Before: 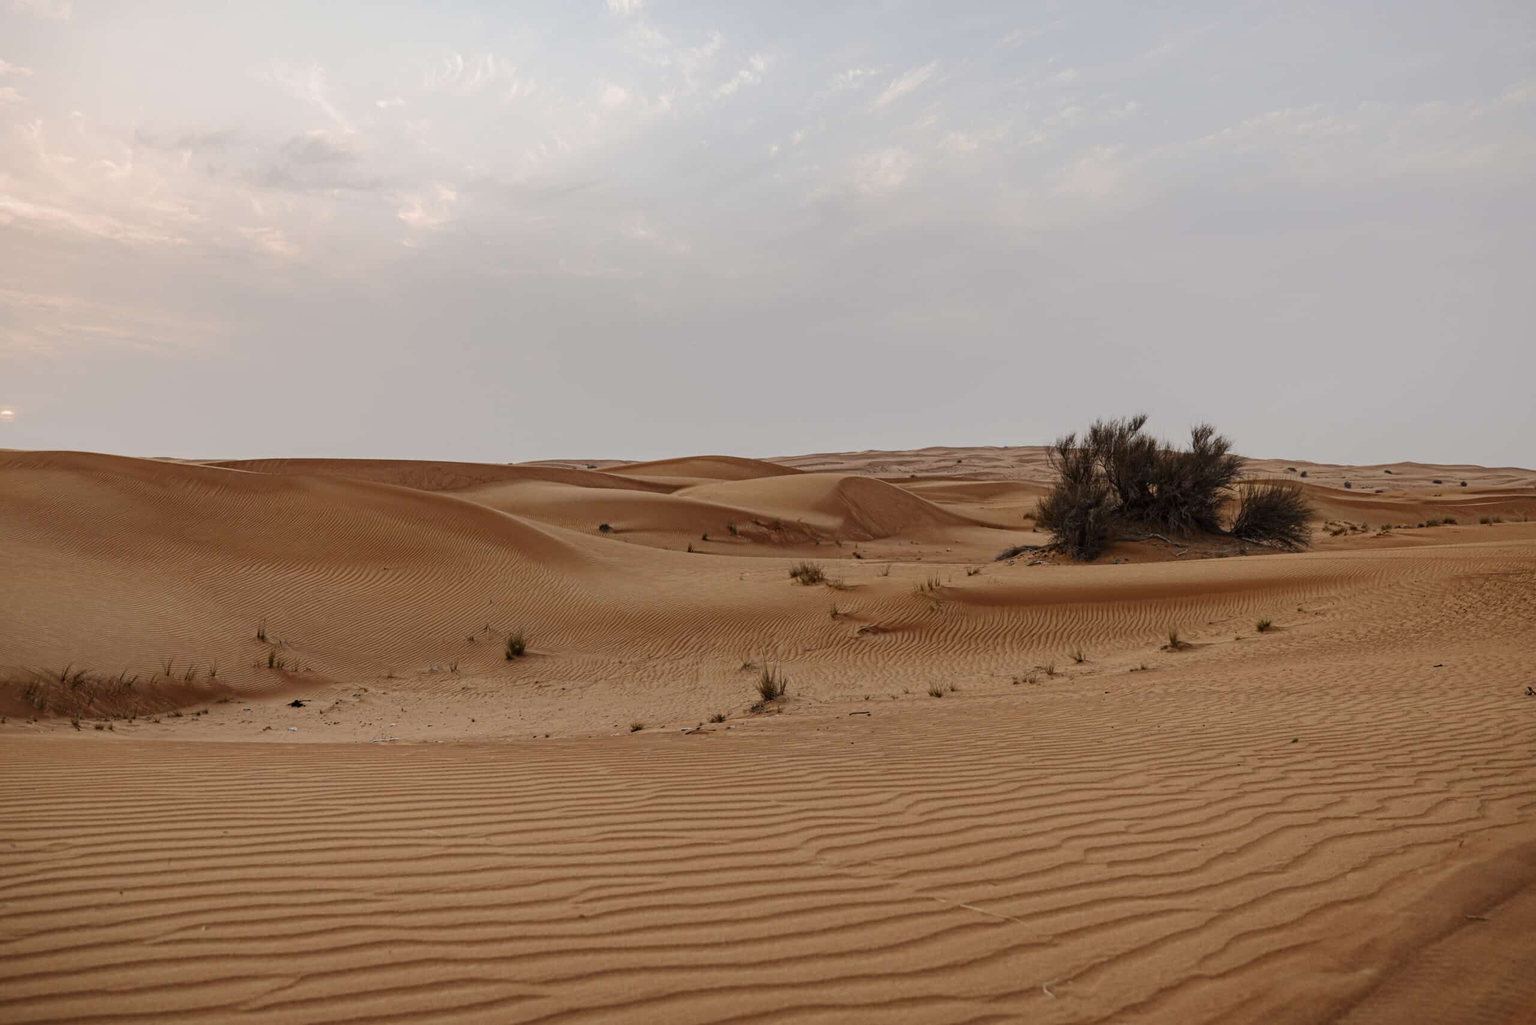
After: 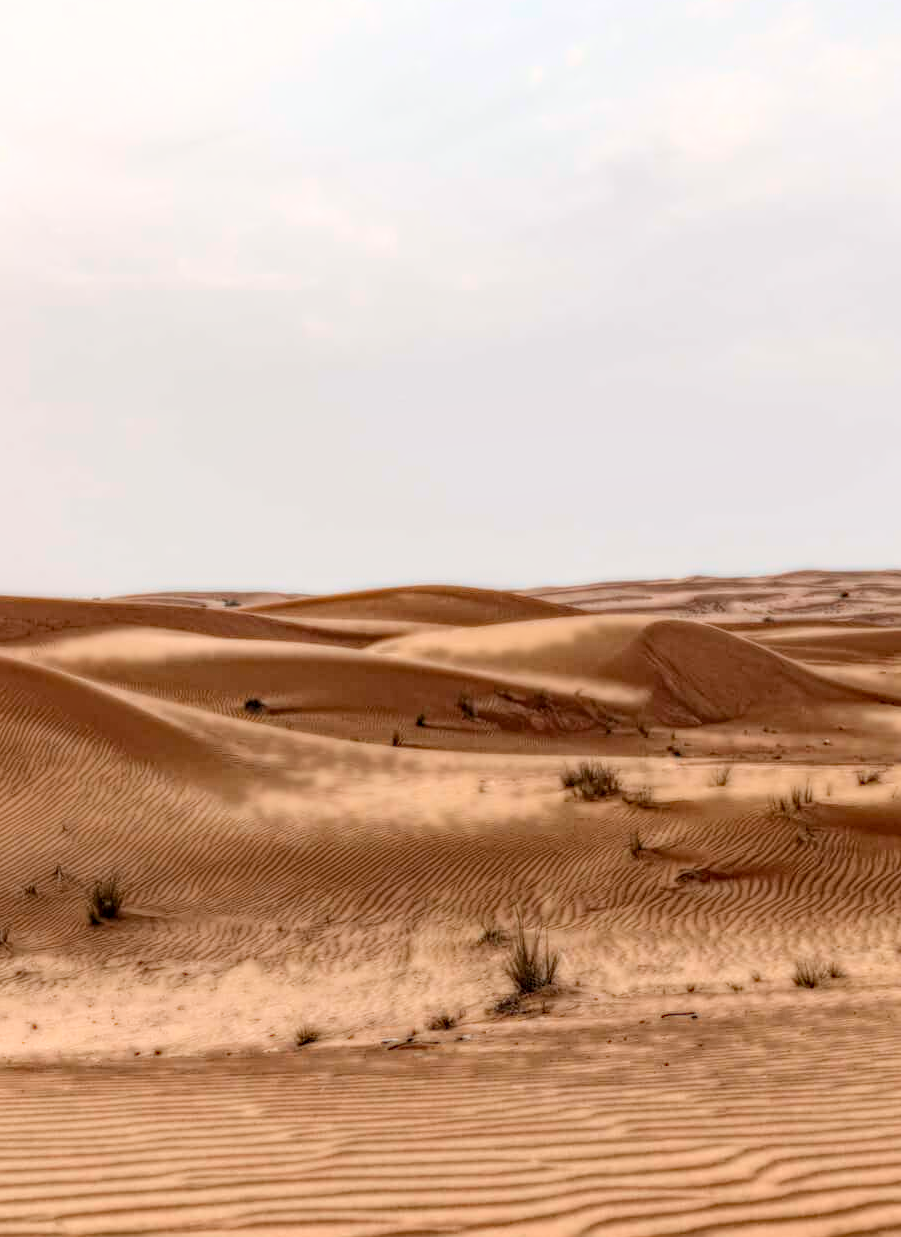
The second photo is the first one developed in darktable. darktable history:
local contrast: highlights 20%, shadows 30%, detail 200%, midtone range 0.2
crop and rotate: left 29.476%, top 10.214%, right 35.32%, bottom 17.333%
haze removal: strength 0.29, distance 0.25, compatibility mode true, adaptive false
bloom: size 0%, threshold 54.82%, strength 8.31%
